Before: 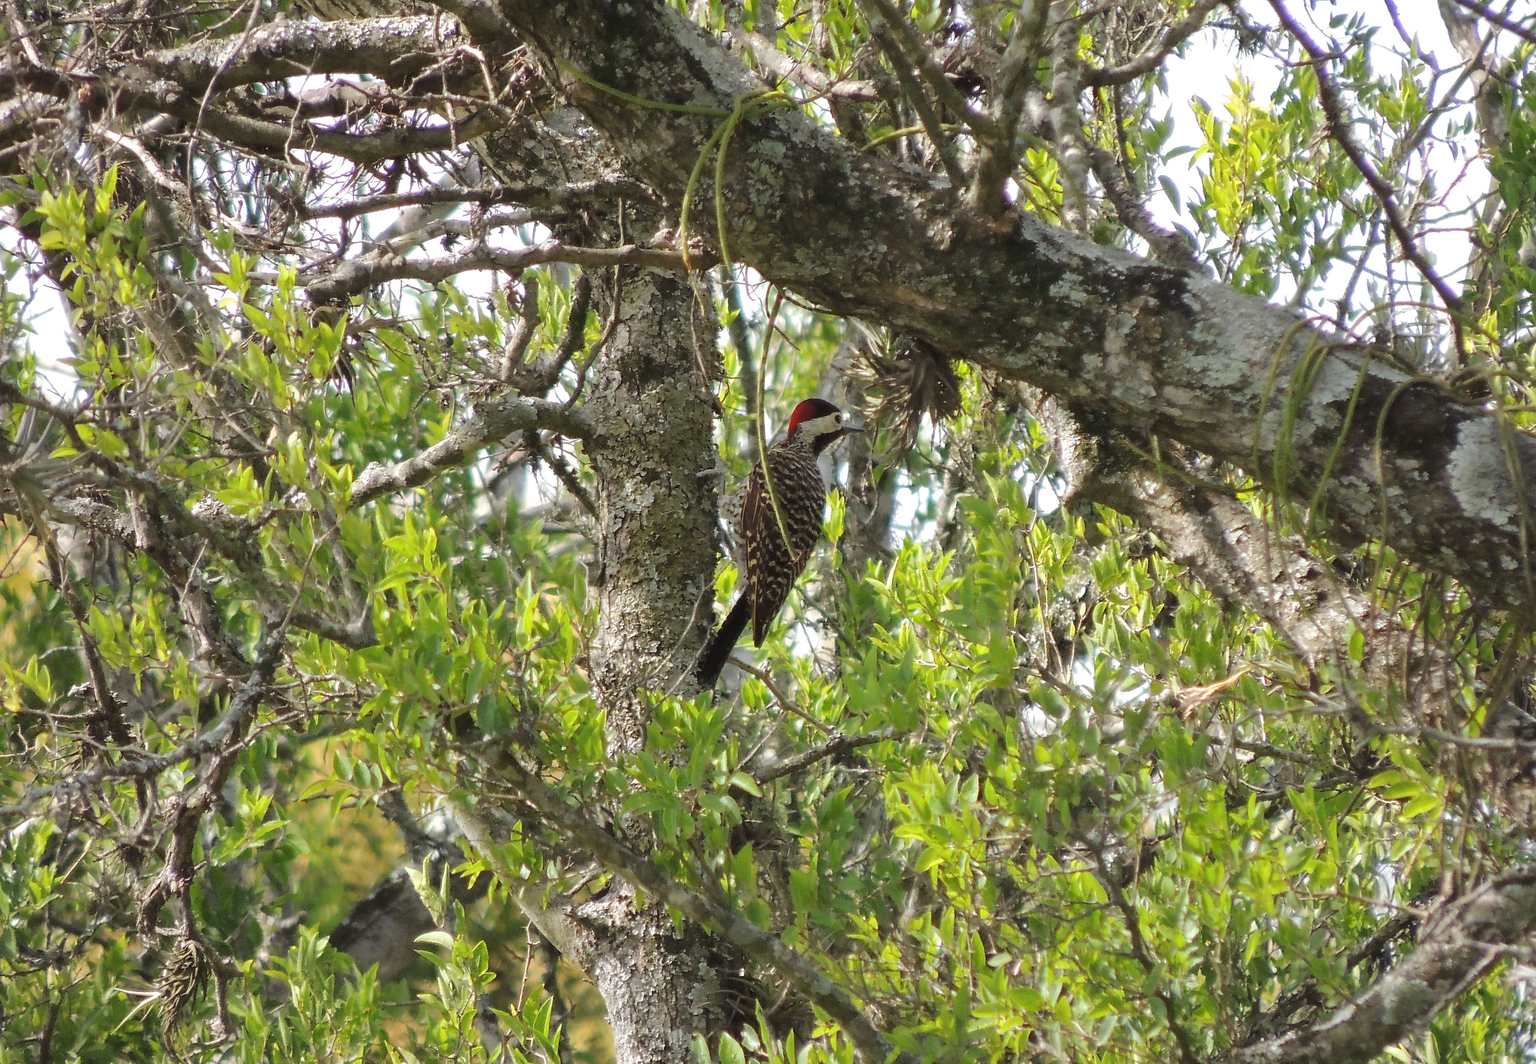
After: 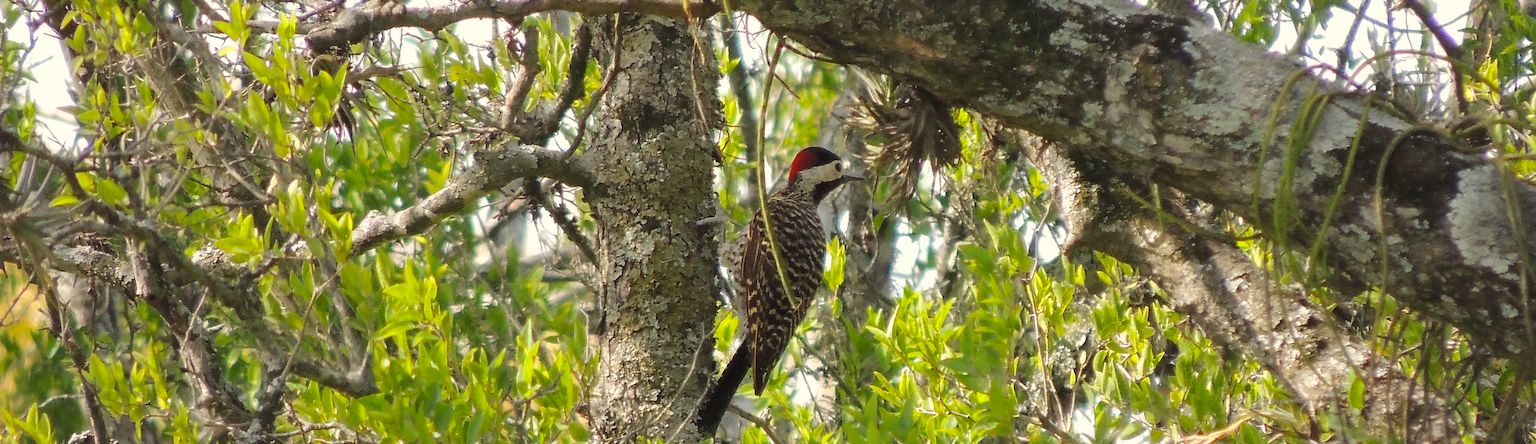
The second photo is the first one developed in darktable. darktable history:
color balance rgb: power › hue 311.35°, highlights gain › chroma 2.999%, highlights gain › hue 78.06°, linear chroma grading › global chroma 15.132%, perceptual saturation grading › global saturation -0.103%, global vibrance 4.958%
crop and rotate: top 23.685%, bottom 34.462%
